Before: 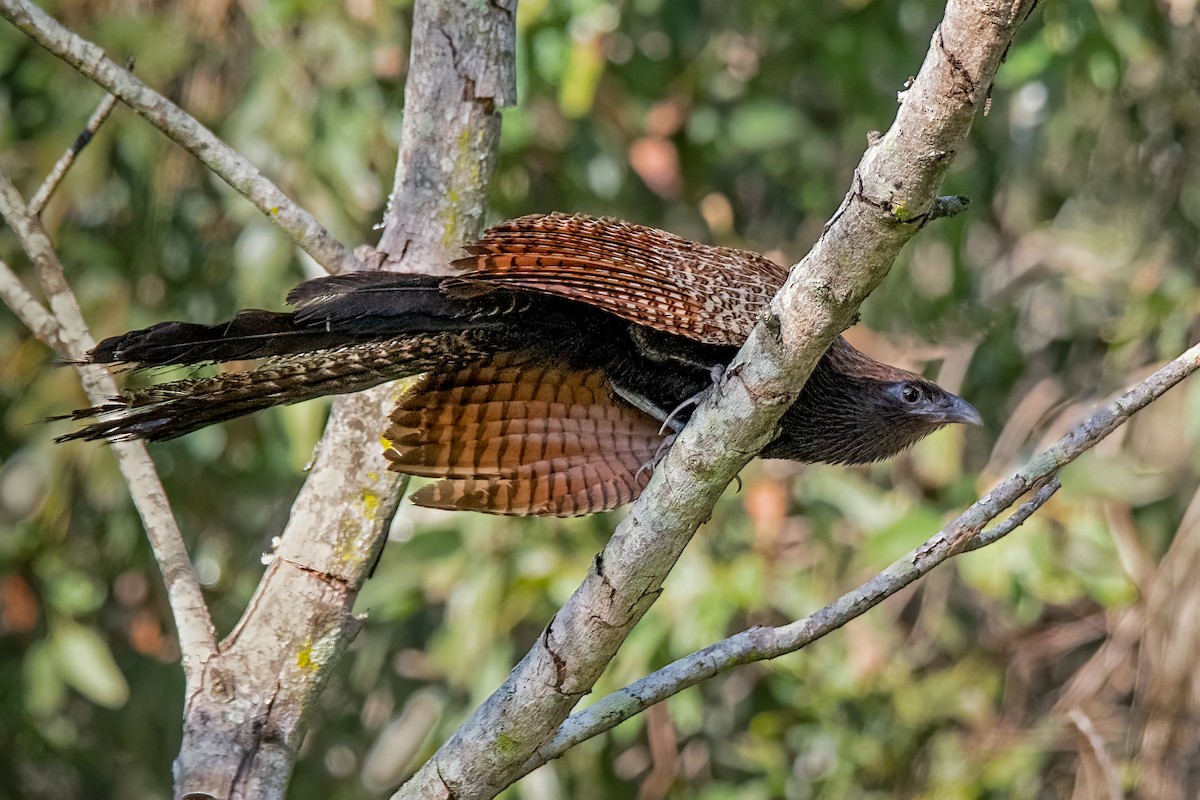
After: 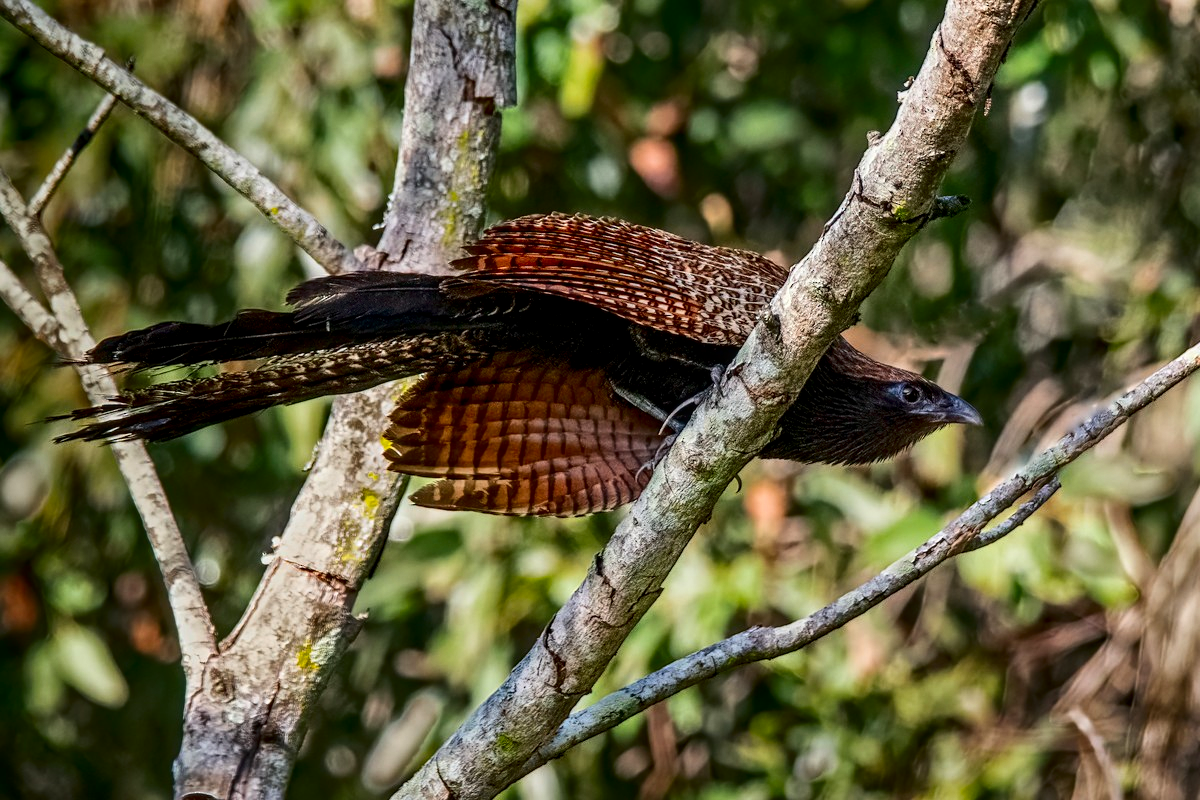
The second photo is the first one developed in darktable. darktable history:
contrast brightness saturation: contrast 0.221, brightness -0.192, saturation 0.235
local contrast: on, module defaults
